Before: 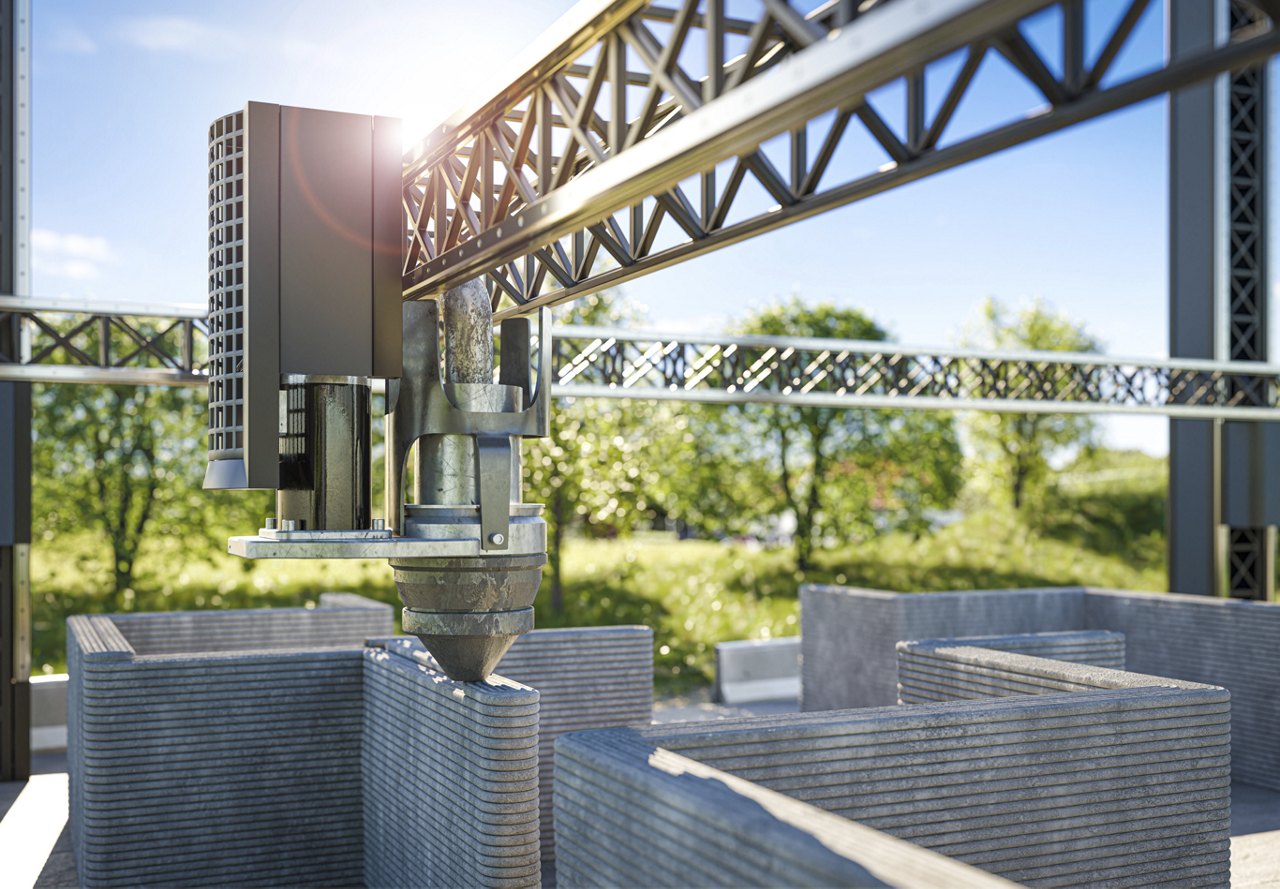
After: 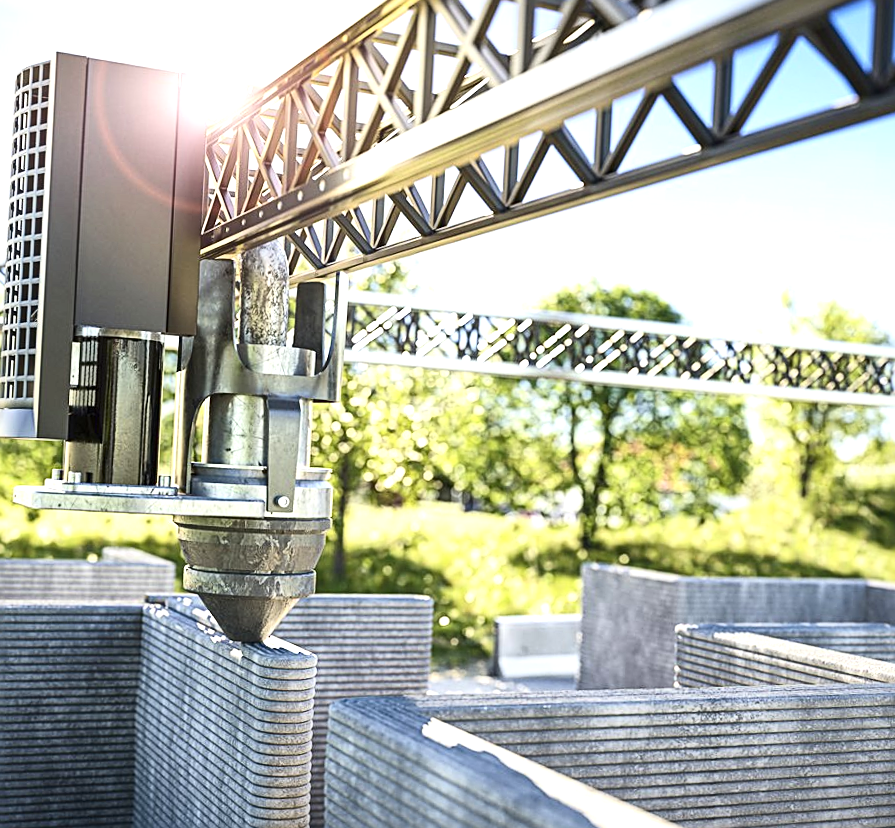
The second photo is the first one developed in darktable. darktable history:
local contrast: mode bilateral grid, contrast 20, coarseness 51, detail 133%, midtone range 0.2
sharpen: amount 0.489
color calibration: gray › normalize channels true, illuminant same as pipeline (D50), adaptation XYZ, x 0.346, y 0.357, temperature 5004.89 K, gamut compression 0.013
contrast brightness saturation: contrast 0.222
crop and rotate: angle -2.92°, left 14.061%, top 0.041%, right 10.915%, bottom 0.08%
exposure: black level correction 0, exposure 0.703 EV, compensate highlight preservation false
